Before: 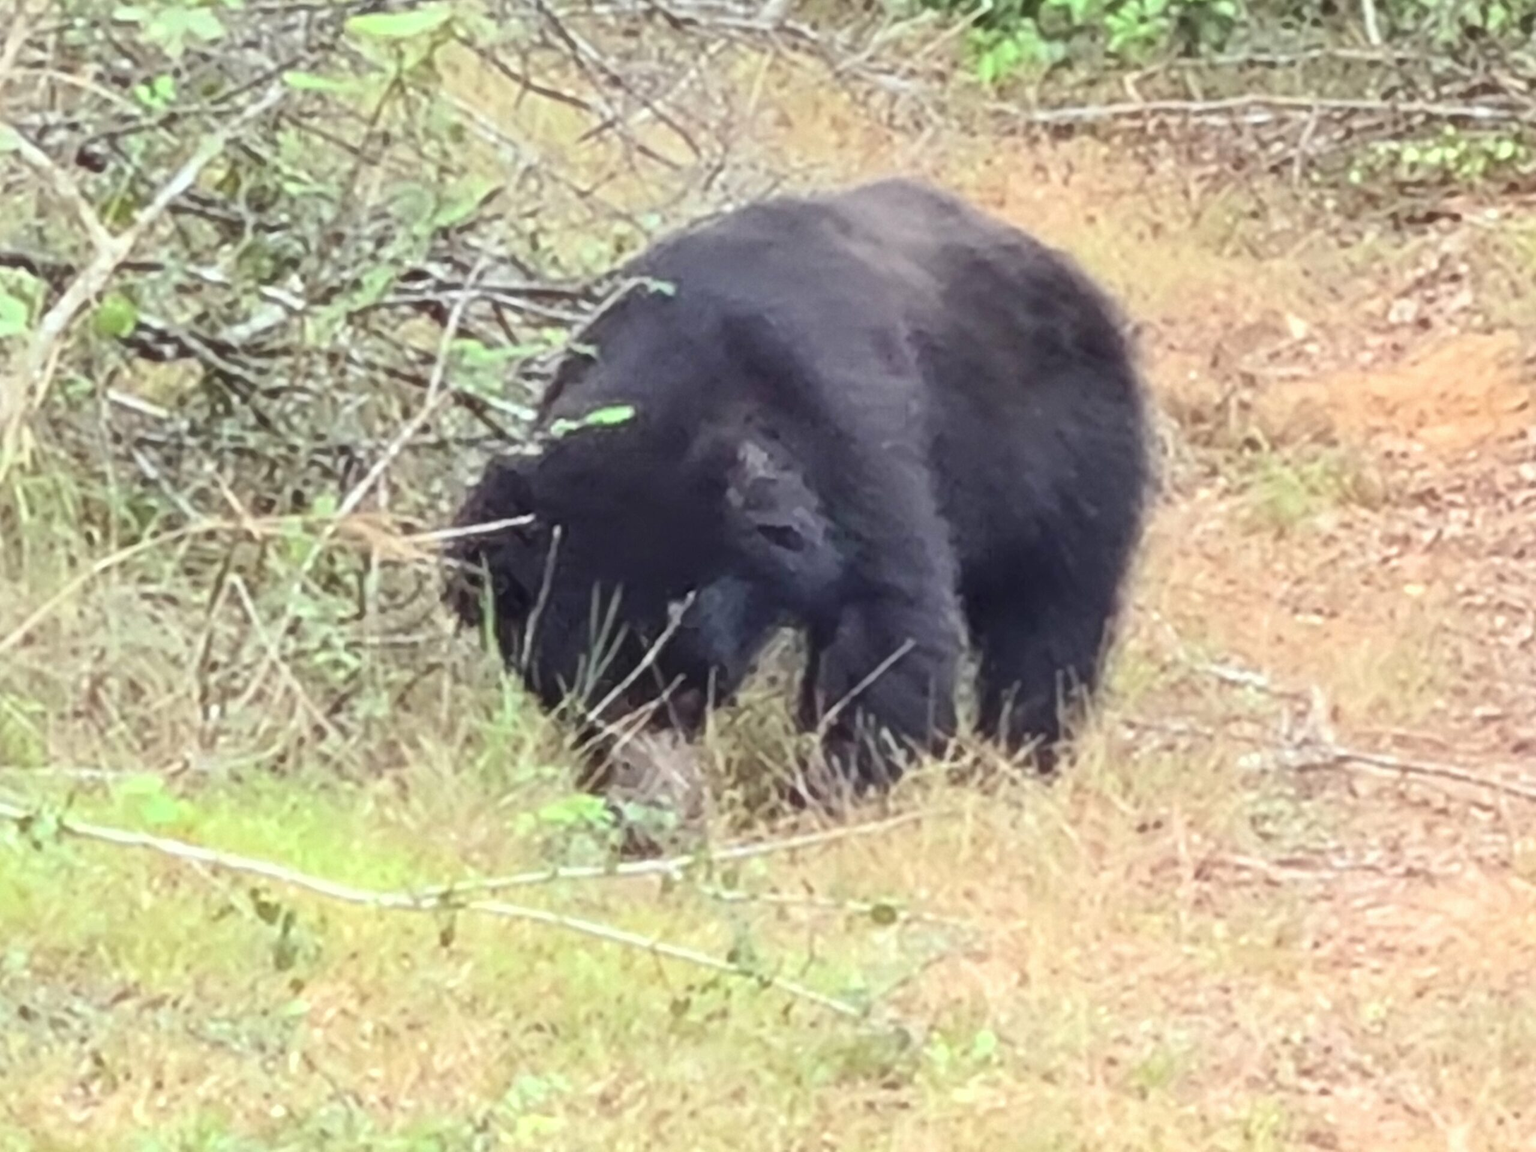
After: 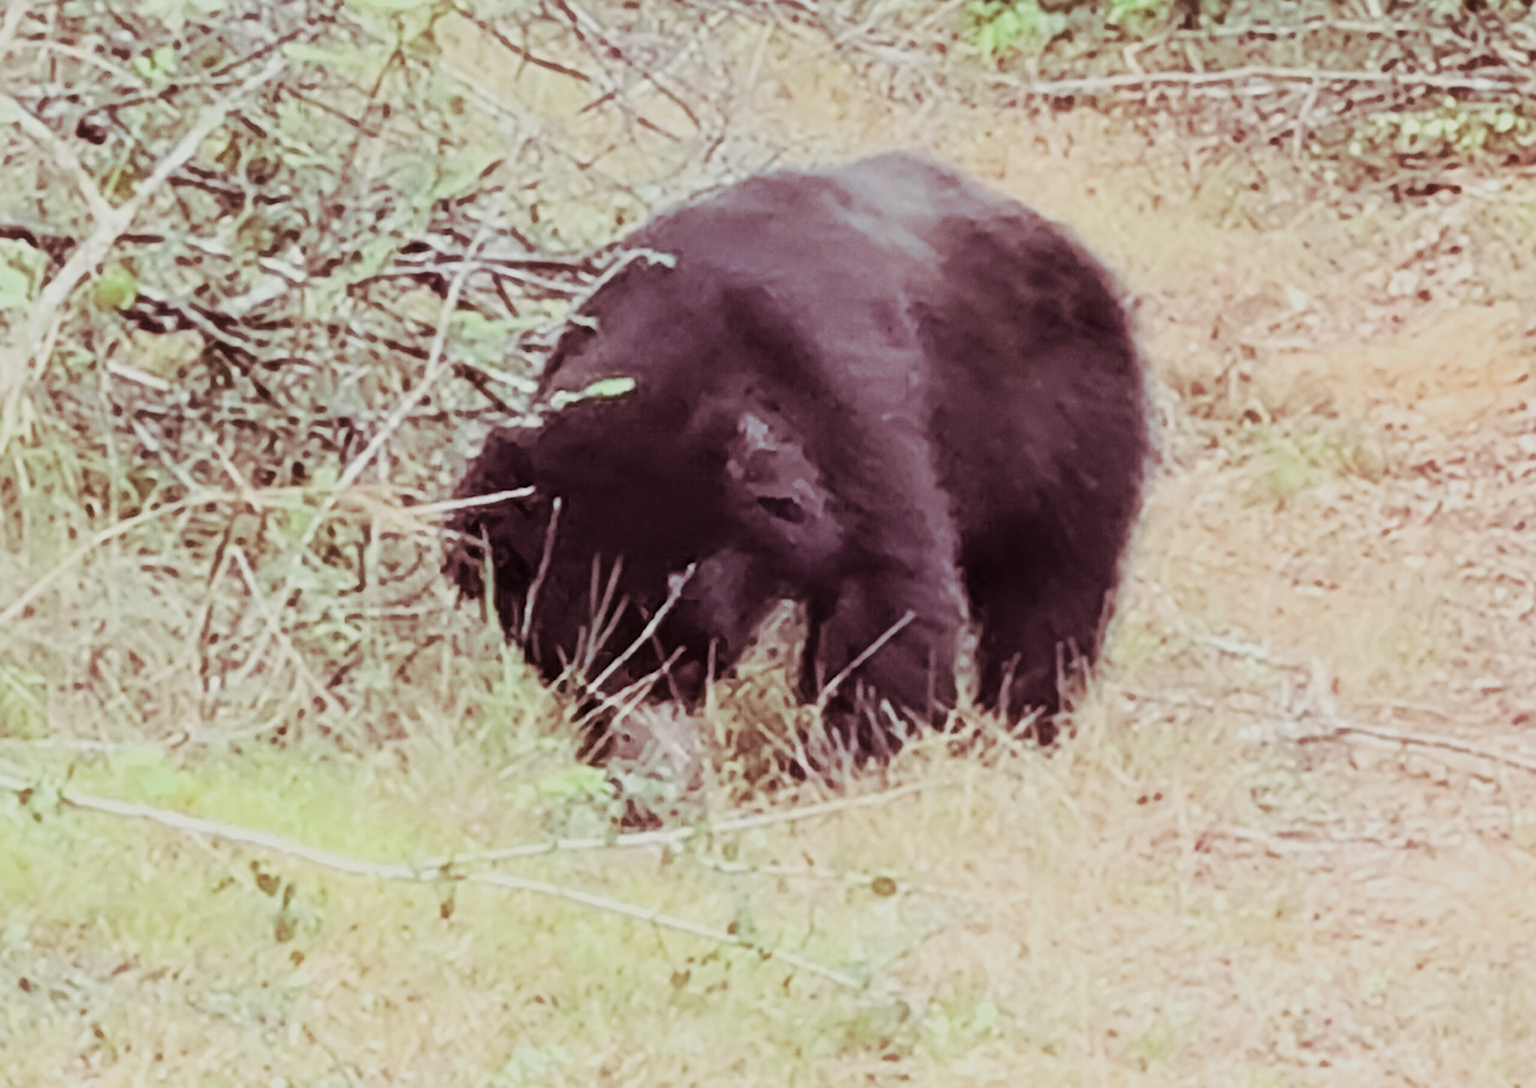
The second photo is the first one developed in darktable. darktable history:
sharpen: on, module defaults
split-toning: shadows › hue 360°
rgb levels: preserve colors max RGB
crop and rotate: top 2.479%, bottom 3.018%
sigmoid: skew -0.2, preserve hue 0%, red attenuation 0.1, red rotation 0.035, green attenuation 0.1, green rotation -0.017, blue attenuation 0.15, blue rotation -0.052, base primaries Rec2020
